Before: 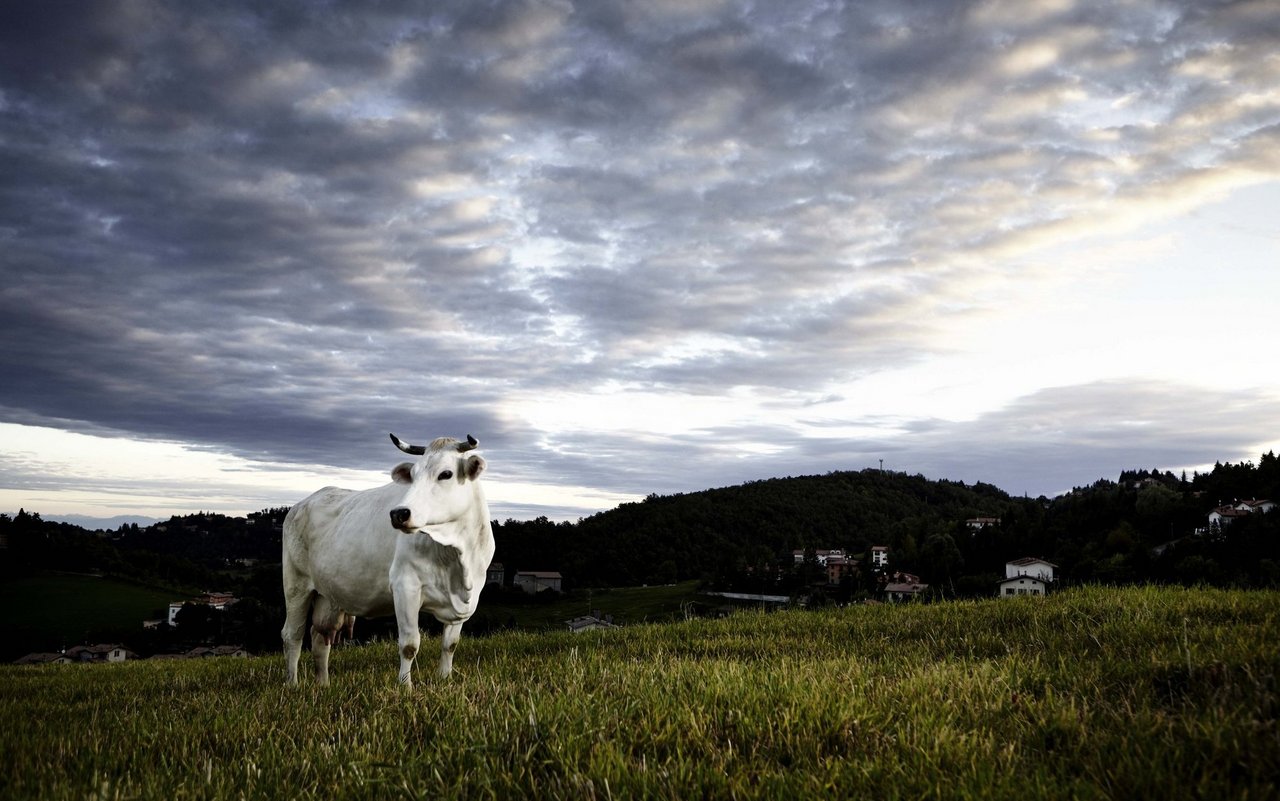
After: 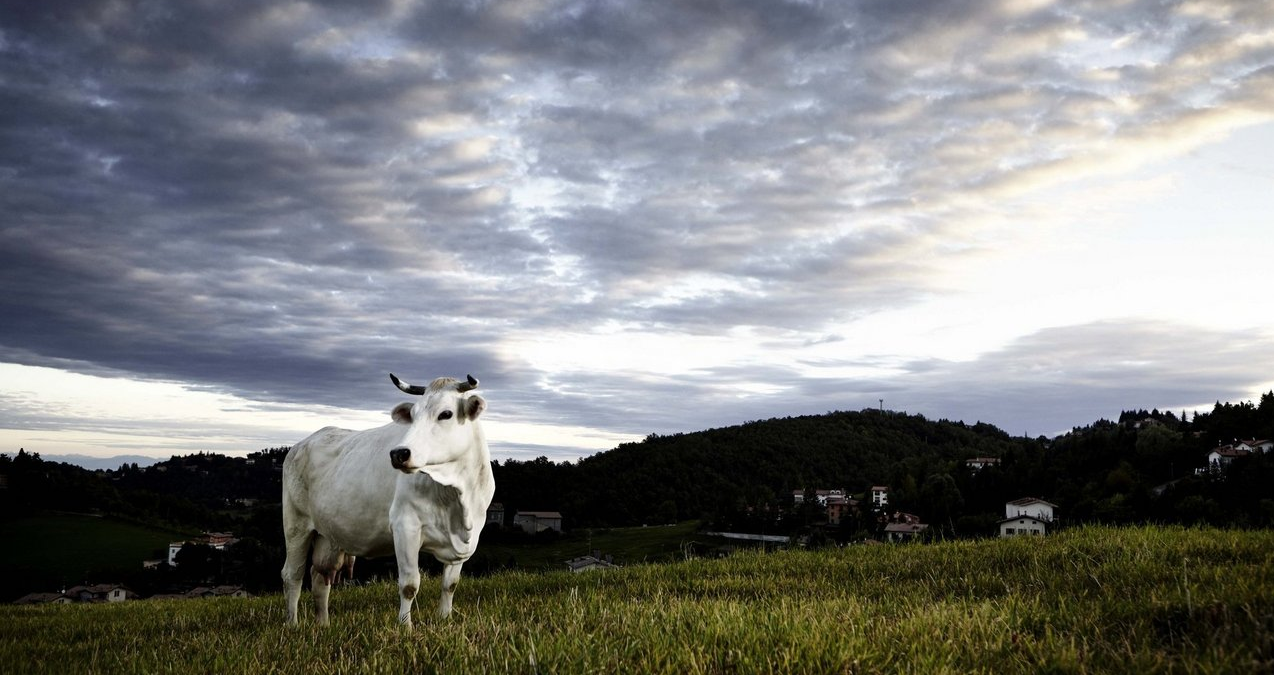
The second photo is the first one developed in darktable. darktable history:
crop: top 7.574%, bottom 8.149%
exposure: compensate highlight preservation false
